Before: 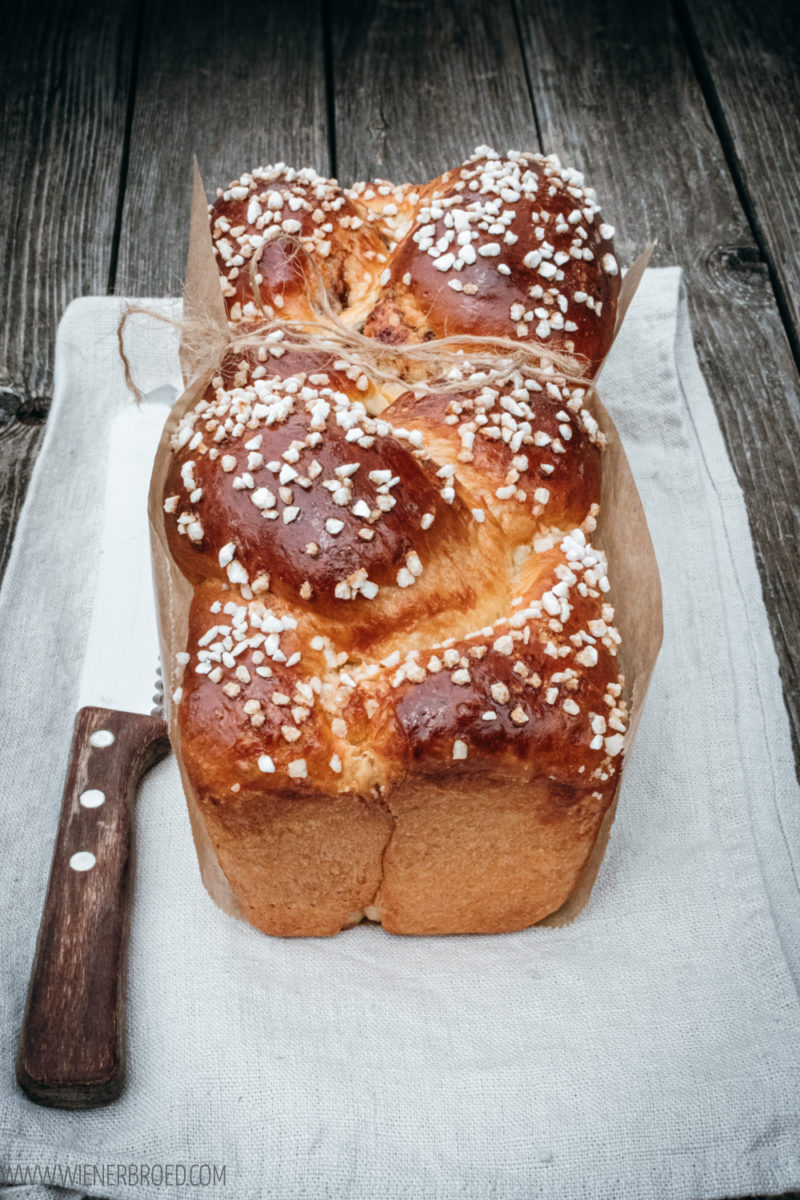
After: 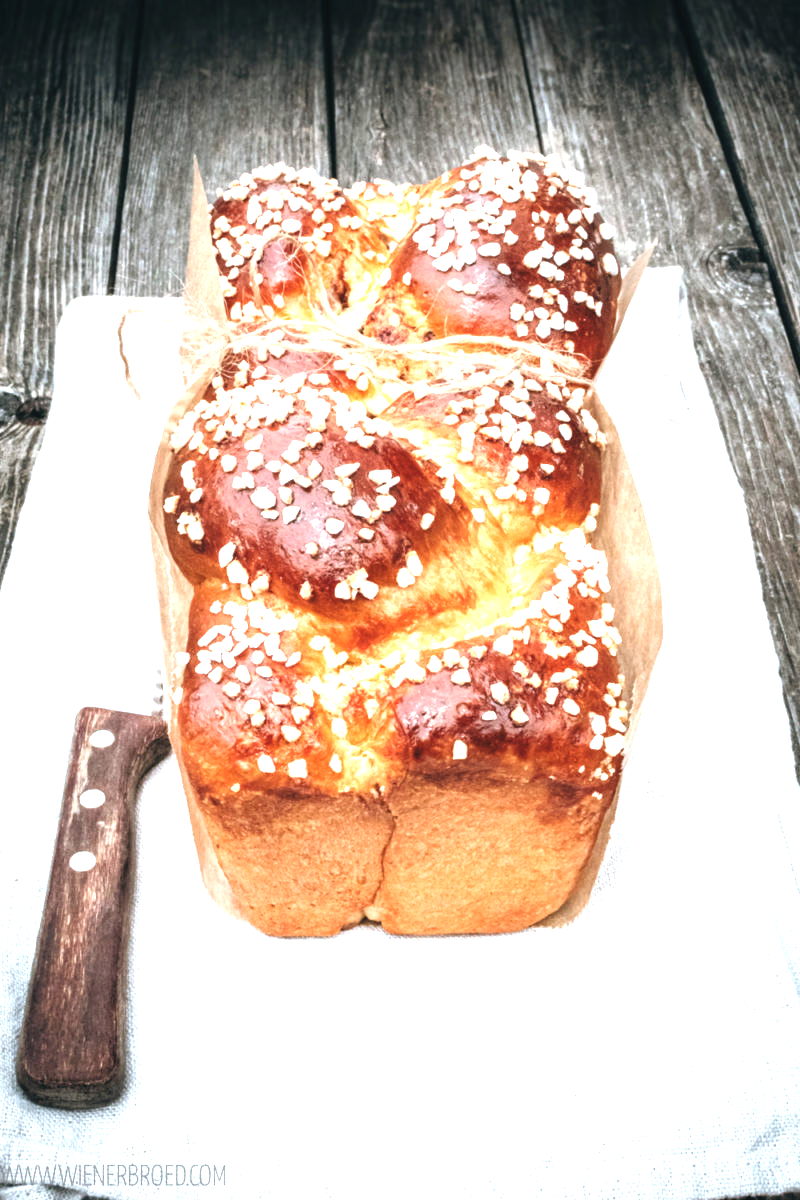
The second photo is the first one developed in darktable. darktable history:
exposure: black level correction -0.002, exposure 1.115 EV, compensate highlight preservation false
tone equalizer: -8 EV -0.386 EV, -7 EV -0.386 EV, -6 EV -0.329 EV, -5 EV -0.247 EV, -3 EV 0.252 EV, -2 EV 0.327 EV, -1 EV 0.371 EV, +0 EV 0.393 EV
